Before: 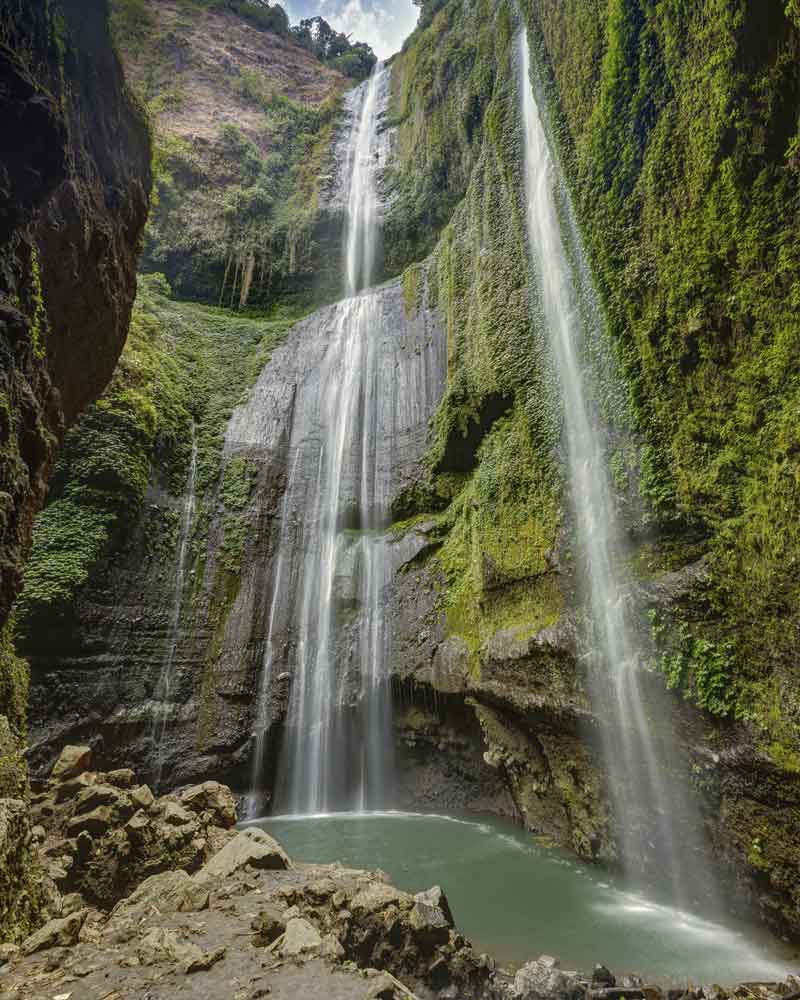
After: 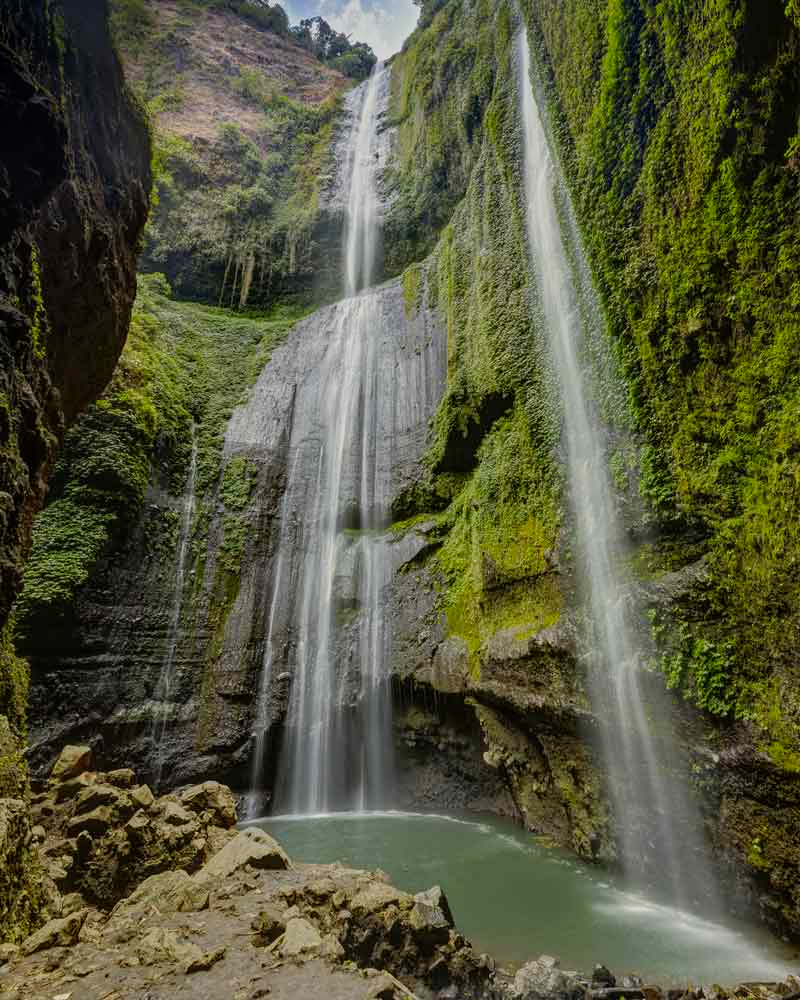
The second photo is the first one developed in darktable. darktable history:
filmic rgb: hardness 4.17
contrast brightness saturation: brightness -0.02, saturation 0.35
